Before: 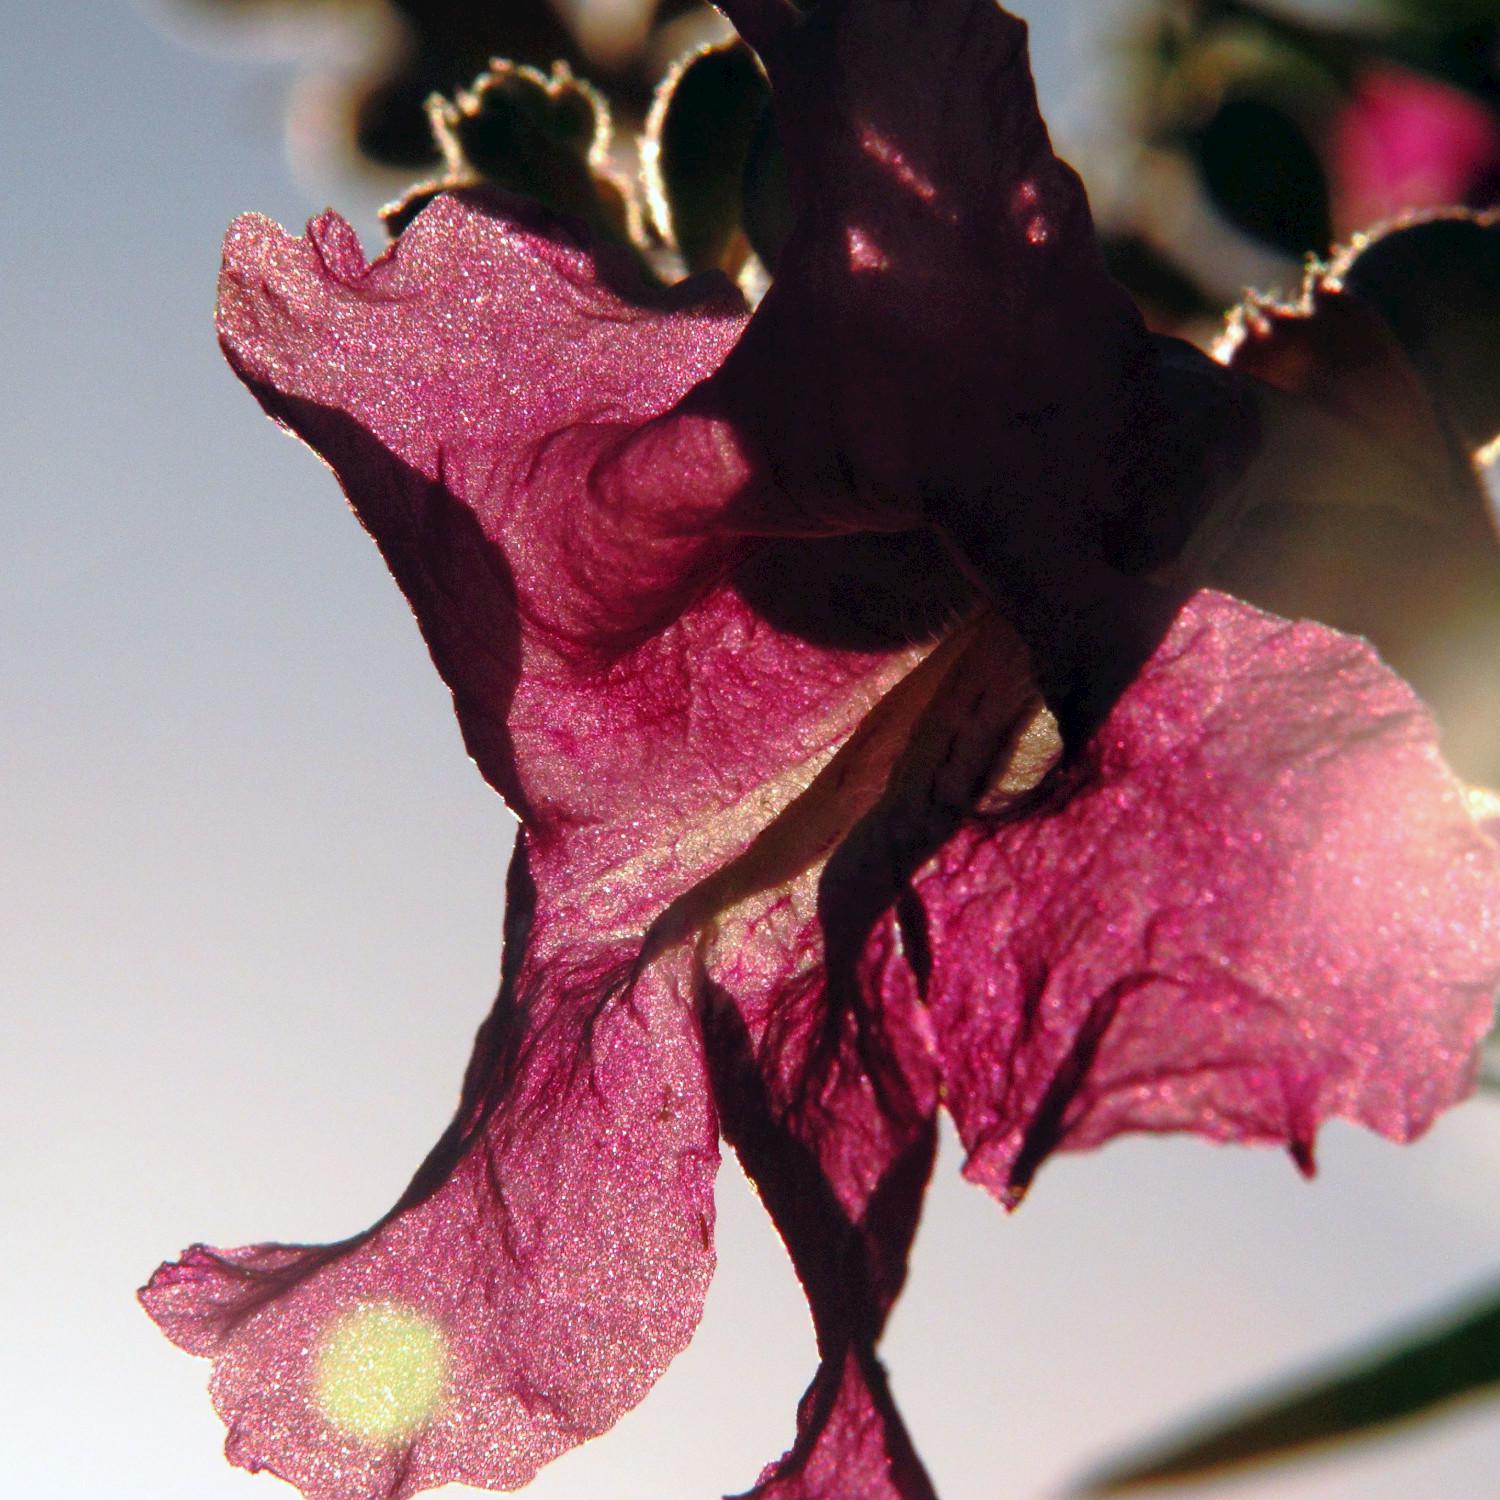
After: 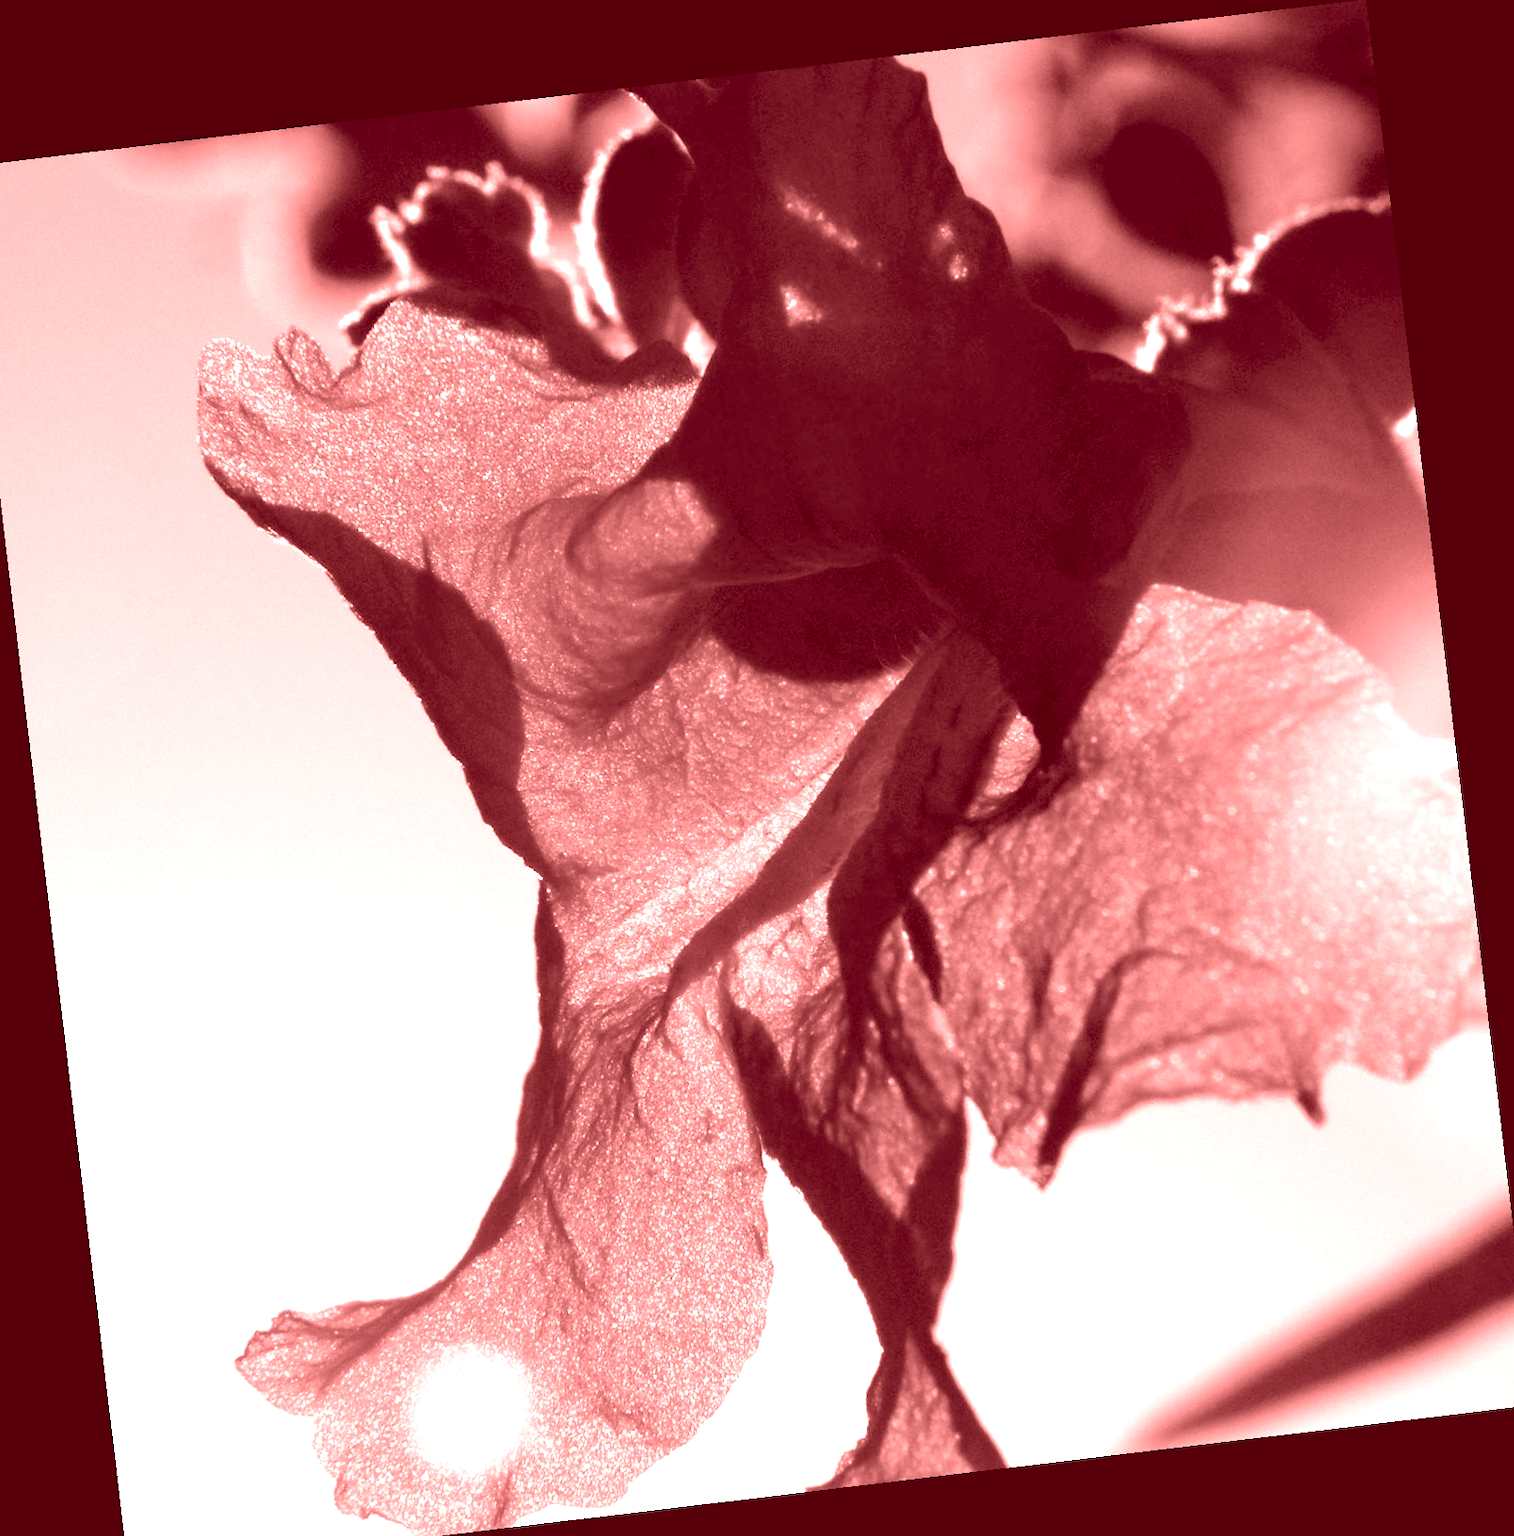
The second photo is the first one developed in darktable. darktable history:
rotate and perspective: rotation -6.83°, automatic cropping off
crop and rotate: left 2.536%, right 1.107%, bottom 2.246%
white balance: red 1.066, blue 1.119
colorize: saturation 60%, source mix 100%
exposure: exposure 0.6 EV, compensate highlight preservation false
tone equalizer: on, module defaults
